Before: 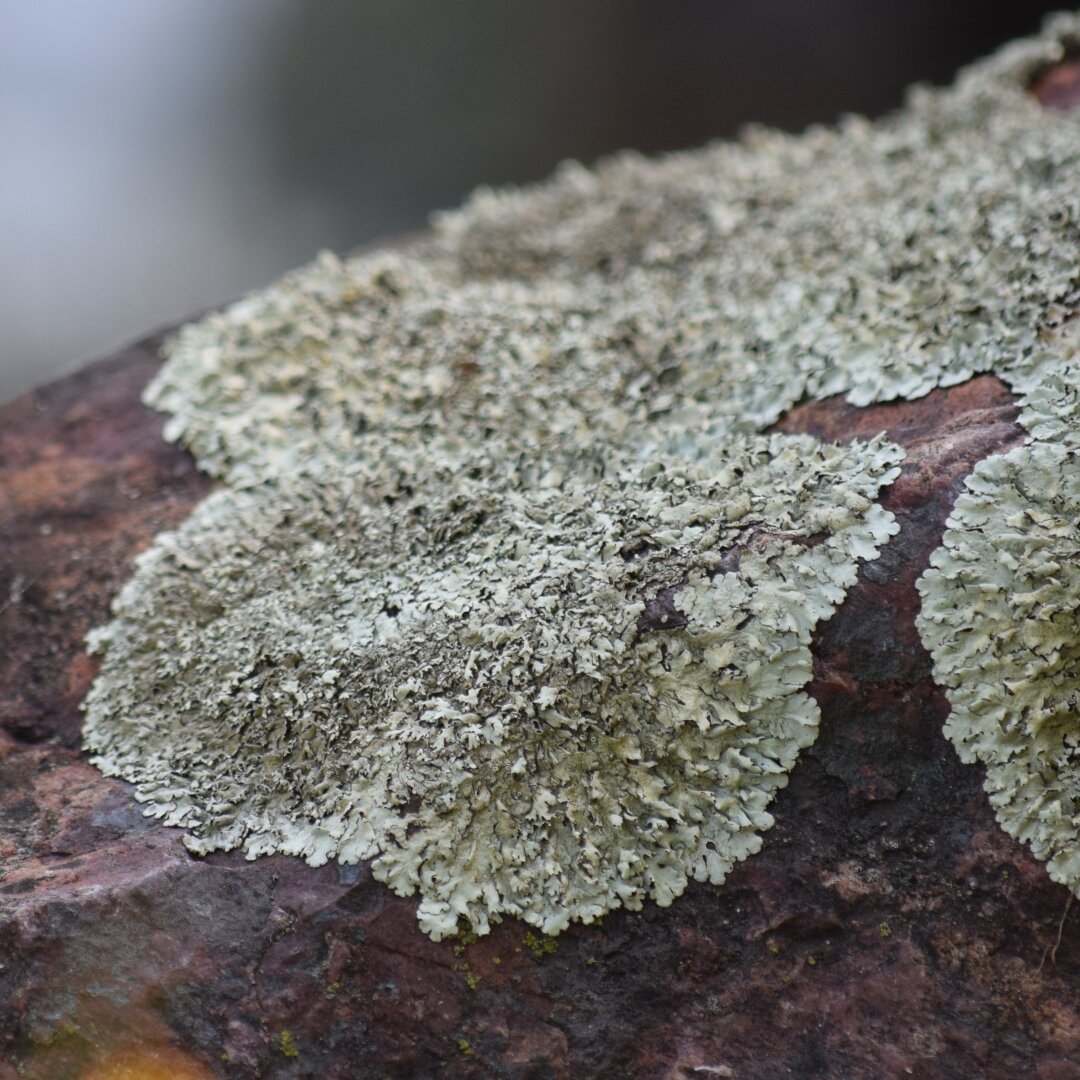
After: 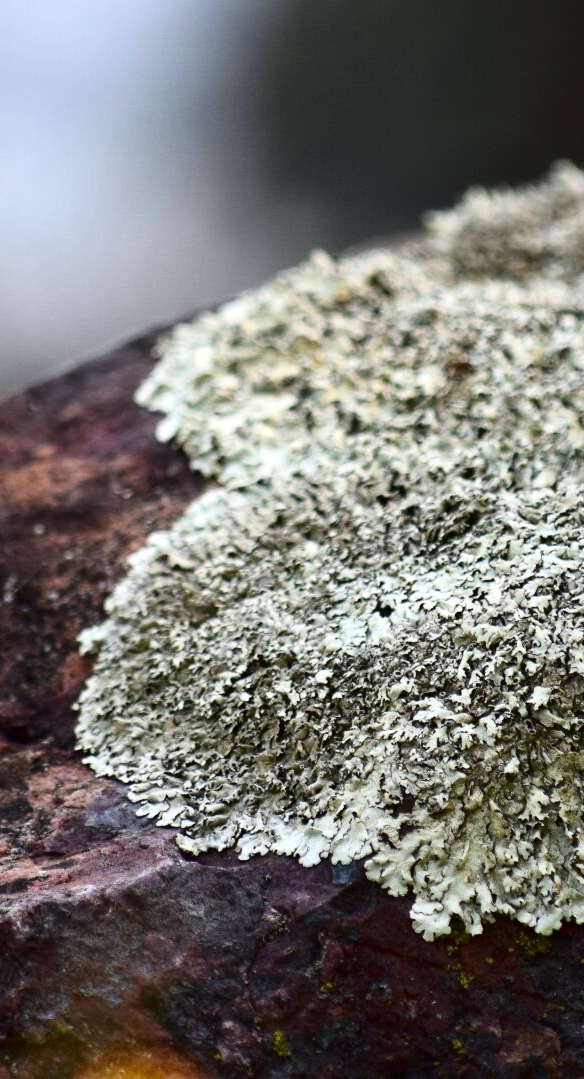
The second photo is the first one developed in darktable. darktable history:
contrast brightness saturation: contrast 0.236, brightness -0.235, saturation 0.141
crop: left 0.669%, right 45.182%, bottom 0.089%
exposure: black level correction 0.001, exposure 0.499 EV, compensate highlight preservation false
